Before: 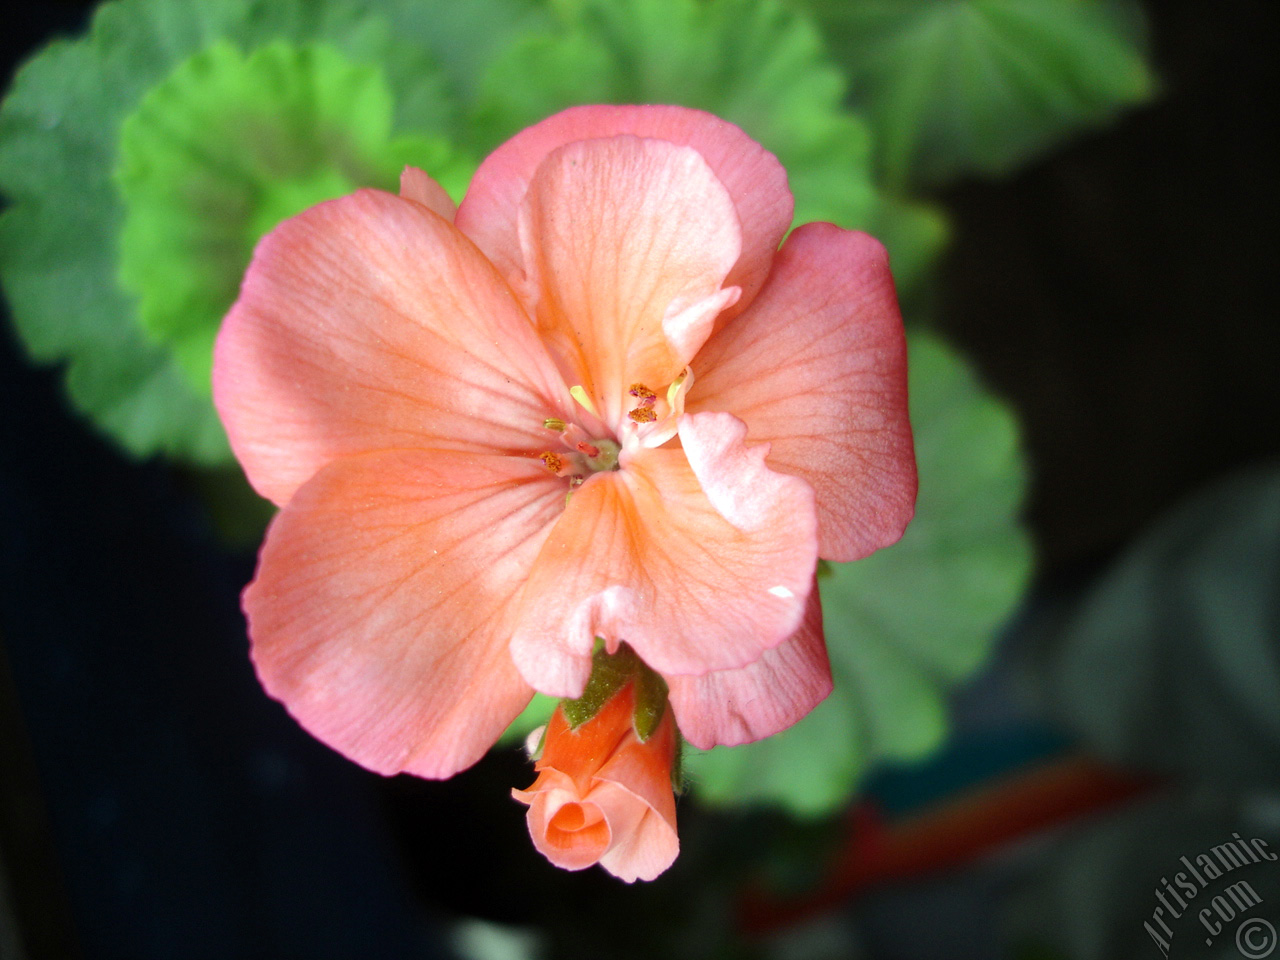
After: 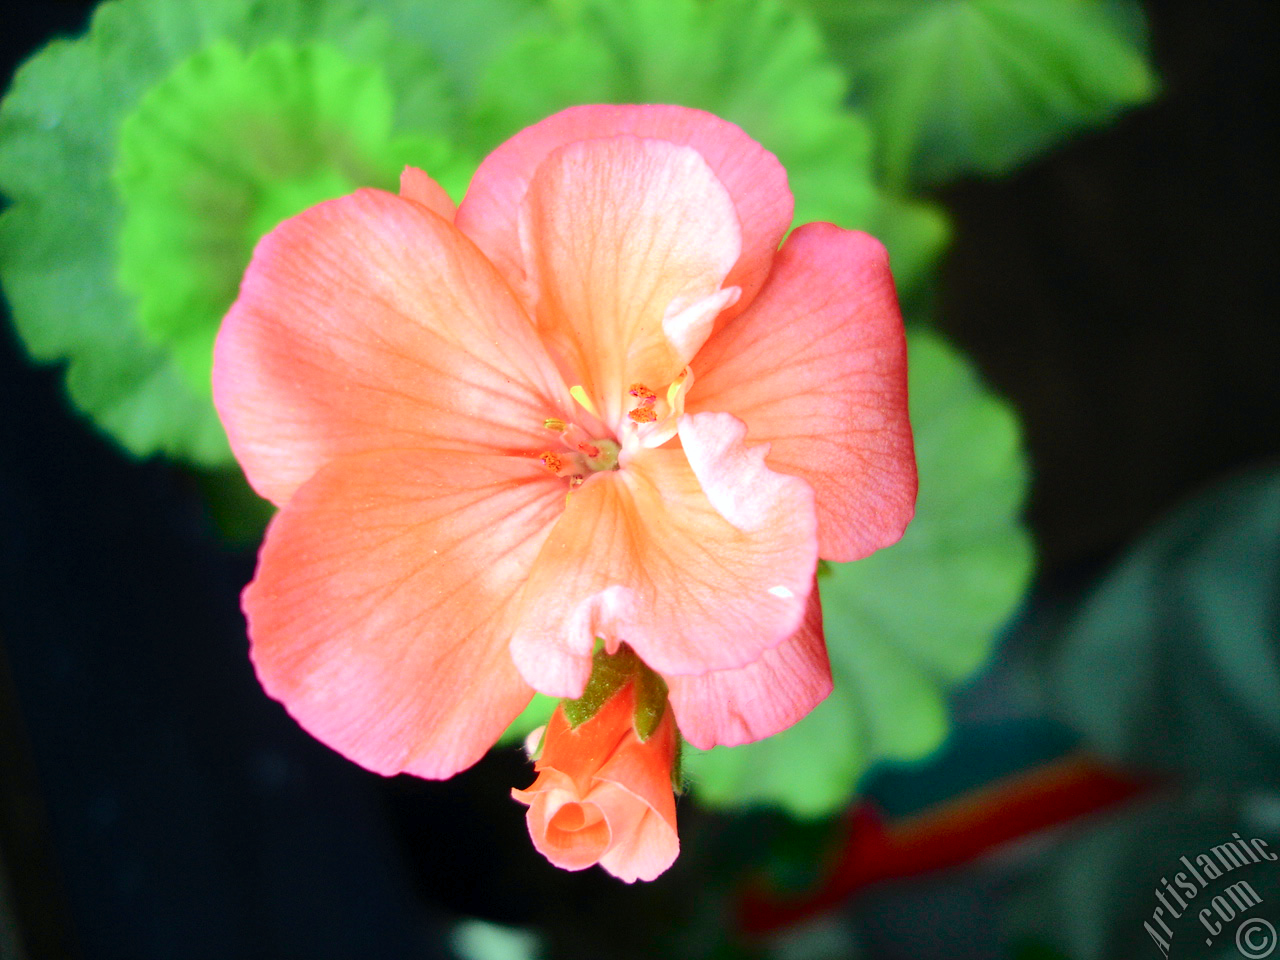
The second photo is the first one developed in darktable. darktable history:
tone curve: curves: ch0 [(0, 0) (0.051, 0.047) (0.102, 0.099) (0.228, 0.275) (0.432, 0.535) (0.695, 0.778) (0.908, 0.946) (1, 1)]; ch1 [(0, 0) (0.339, 0.298) (0.402, 0.363) (0.453, 0.413) (0.485, 0.469) (0.494, 0.493) (0.504, 0.501) (0.525, 0.534) (0.563, 0.595) (0.597, 0.638) (1, 1)]; ch2 [(0, 0) (0.48, 0.48) (0.504, 0.5) (0.539, 0.554) (0.59, 0.63) (0.642, 0.684) (0.824, 0.815) (1, 1)], color space Lab, independent channels, preserve colors none
levels: levels [0, 0.478, 1]
